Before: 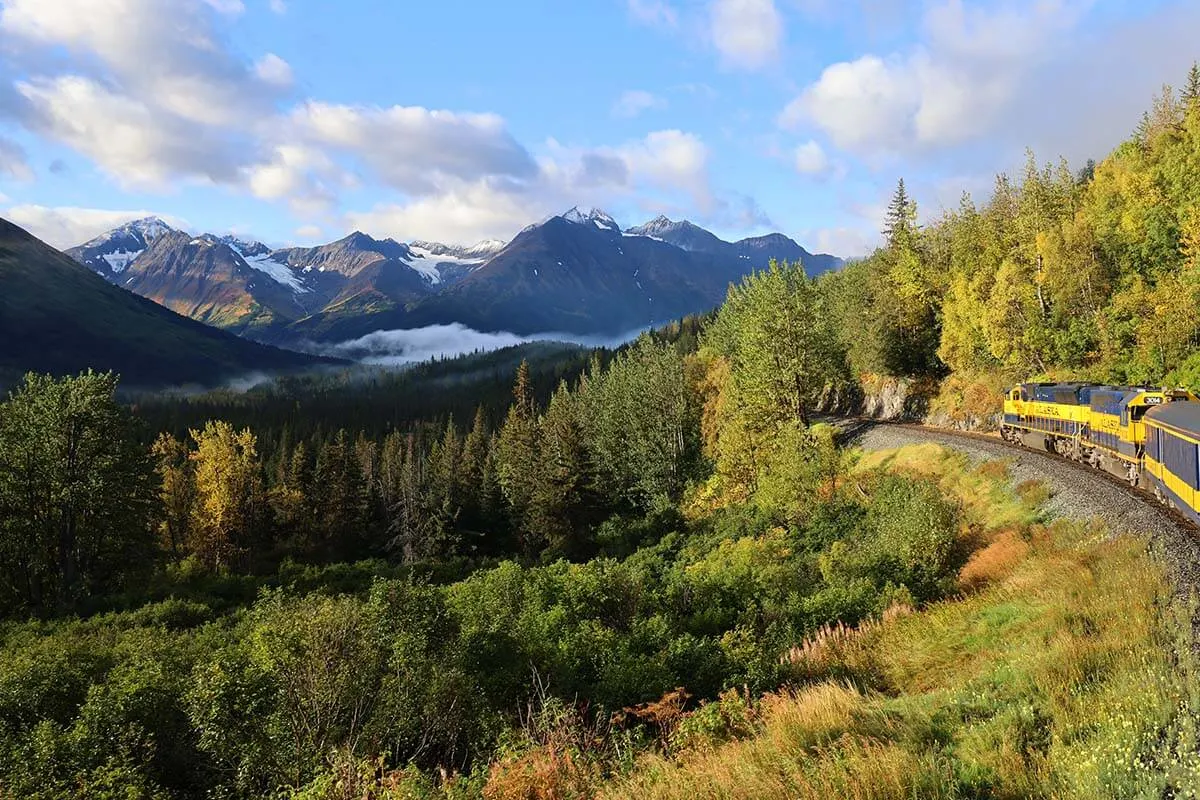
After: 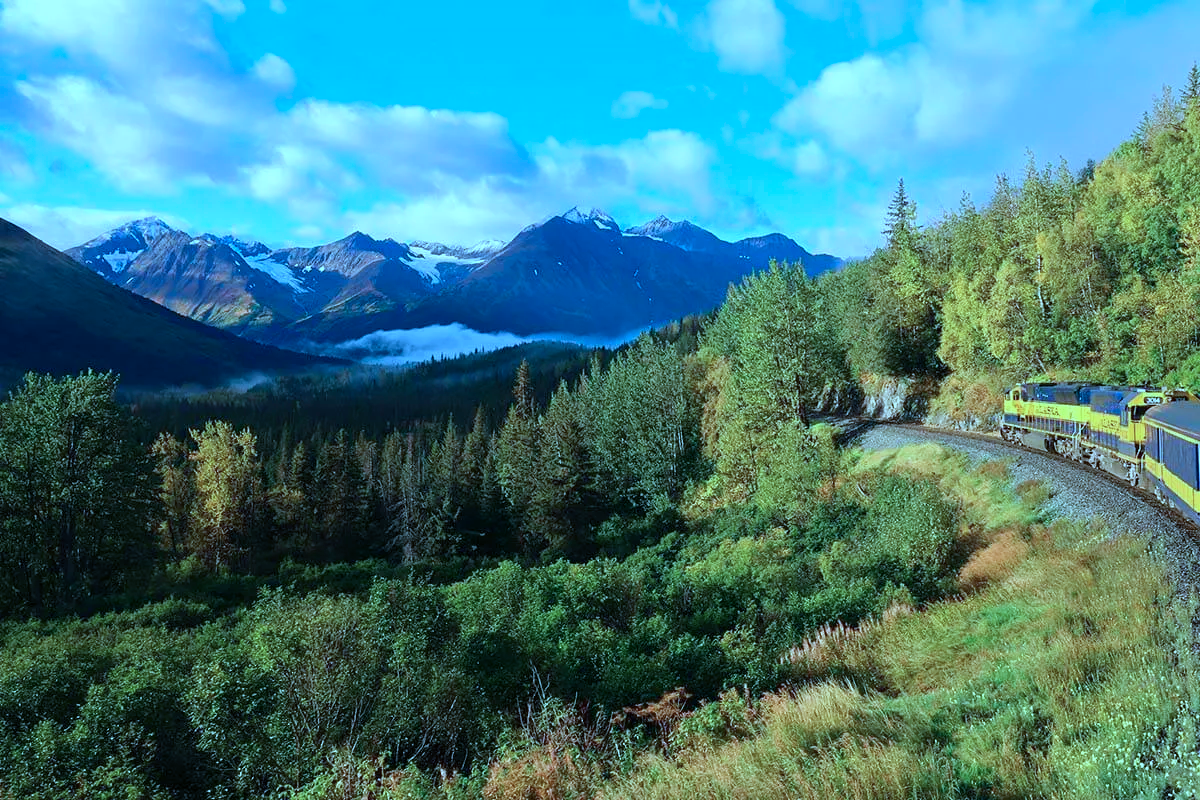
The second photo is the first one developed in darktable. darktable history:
color calibration: illuminant custom, x 0.432, y 0.394, temperature 3093.96 K
